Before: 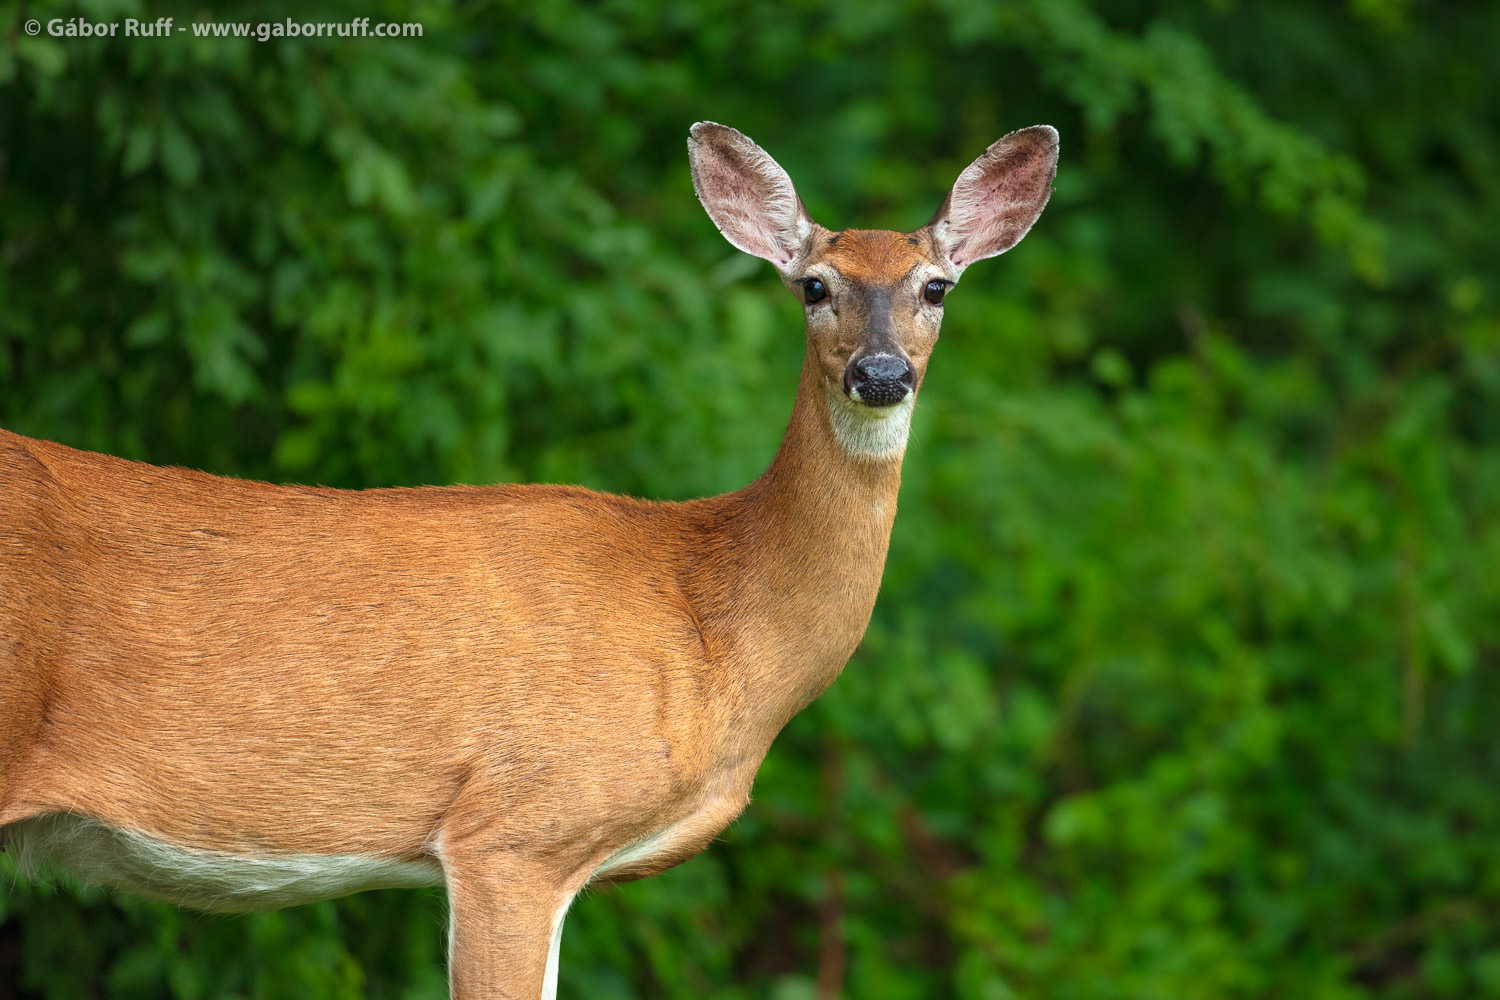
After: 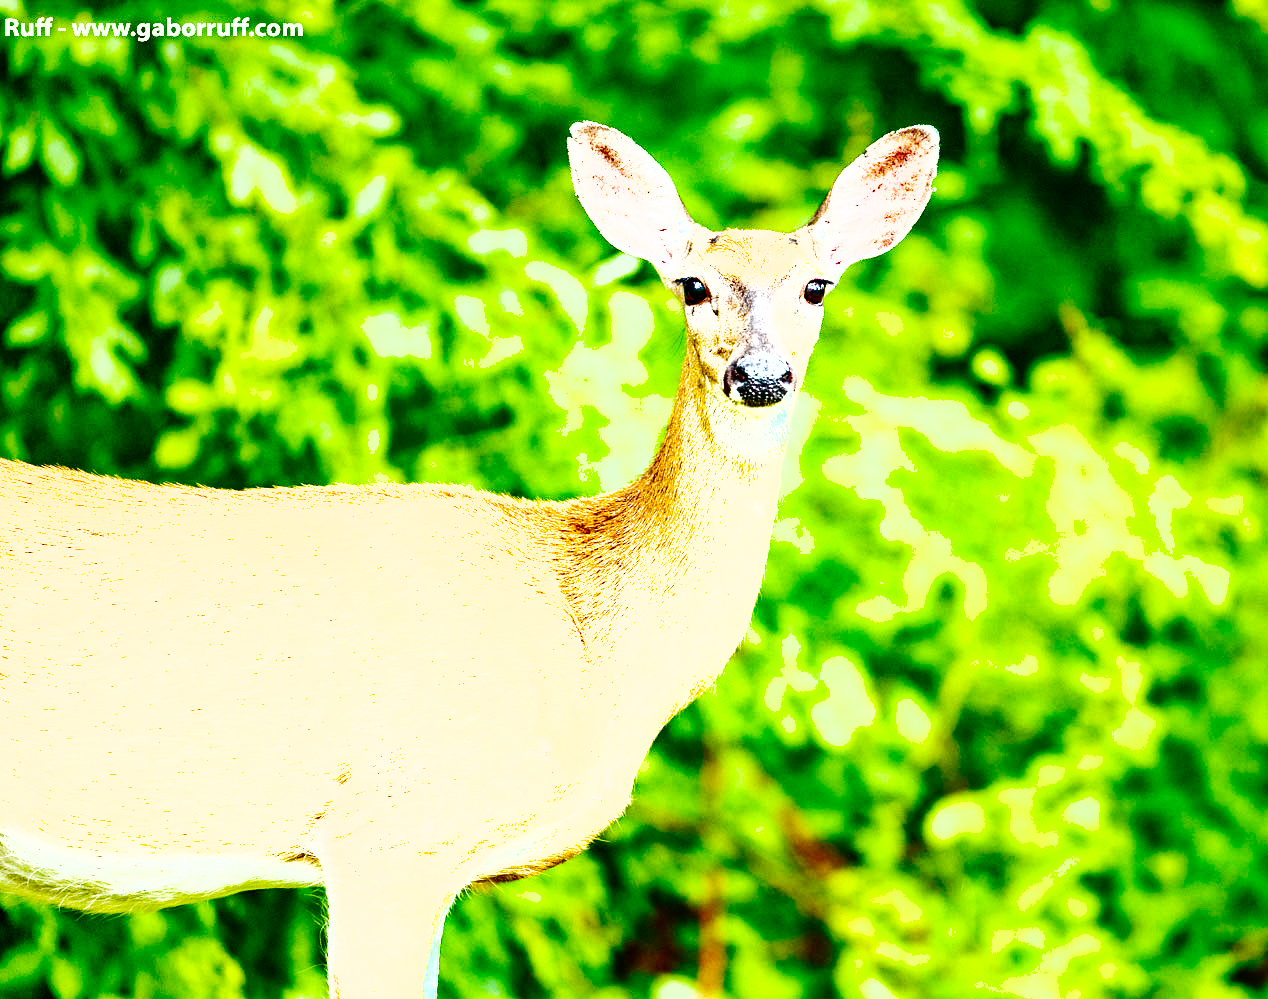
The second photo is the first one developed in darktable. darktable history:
crop: left 8.04%, right 7.365%
color balance rgb: perceptual saturation grading › global saturation 20%, perceptual saturation grading › highlights -50.582%, perceptual saturation grading › shadows 30.972%, perceptual brilliance grading › global brilliance 29.541%, perceptual brilliance grading › highlights 50.02%, perceptual brilliance grading › mid-tones 49.964%, perceptual brilliance grading › shadows -21.682%
exposure: black level correction -0.002, exposure 1.109 EV, compensate exposure bias true, compensate highlight preservation false
tone equalizer: mask exposure compensation -0.49 EV
shadows and highlights: soften with gaussian
base curve: curves: ch0 [(0, 0) (0.036, 0.01) (0.123, 0.254) (0.258, 0.504) (0.507, 0.748) (1, 1)], preserve colors none
haze removal: strength 0.304, distance 0.246, adaptive false
